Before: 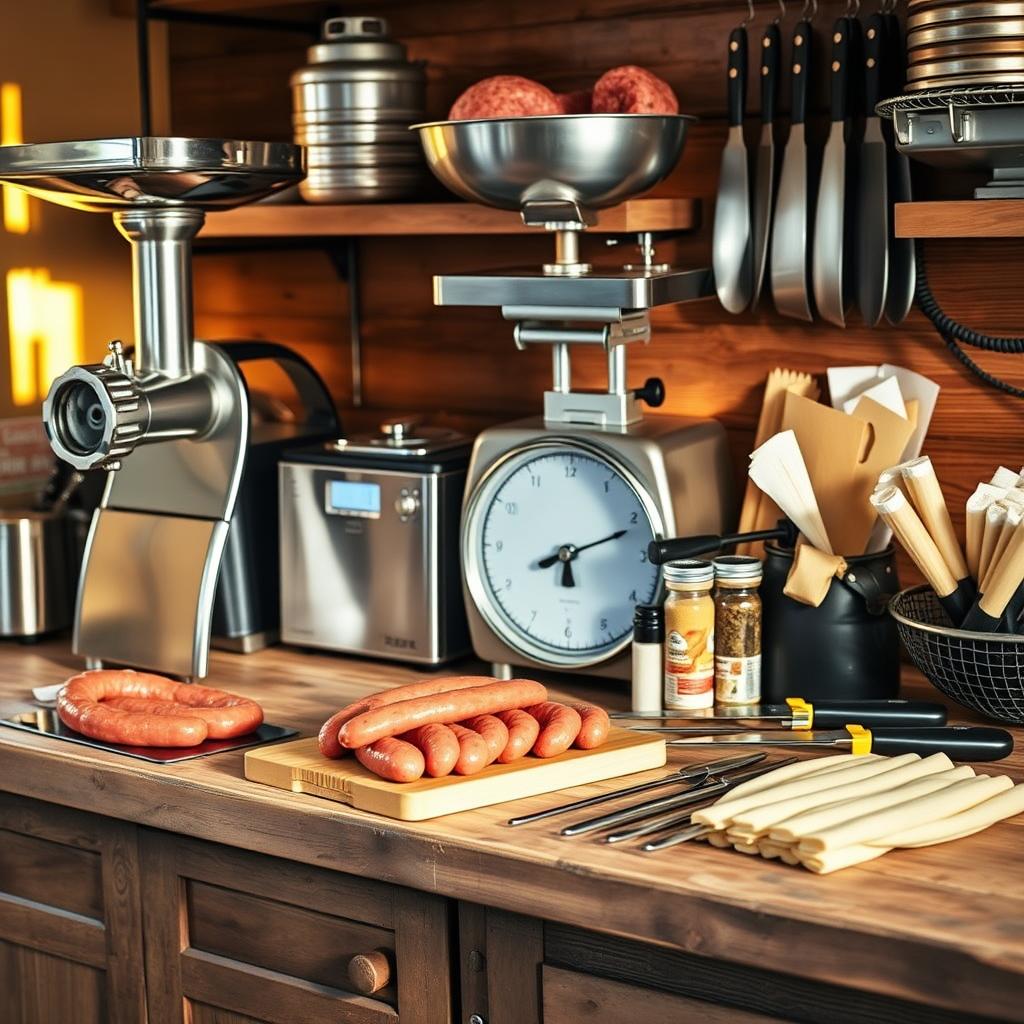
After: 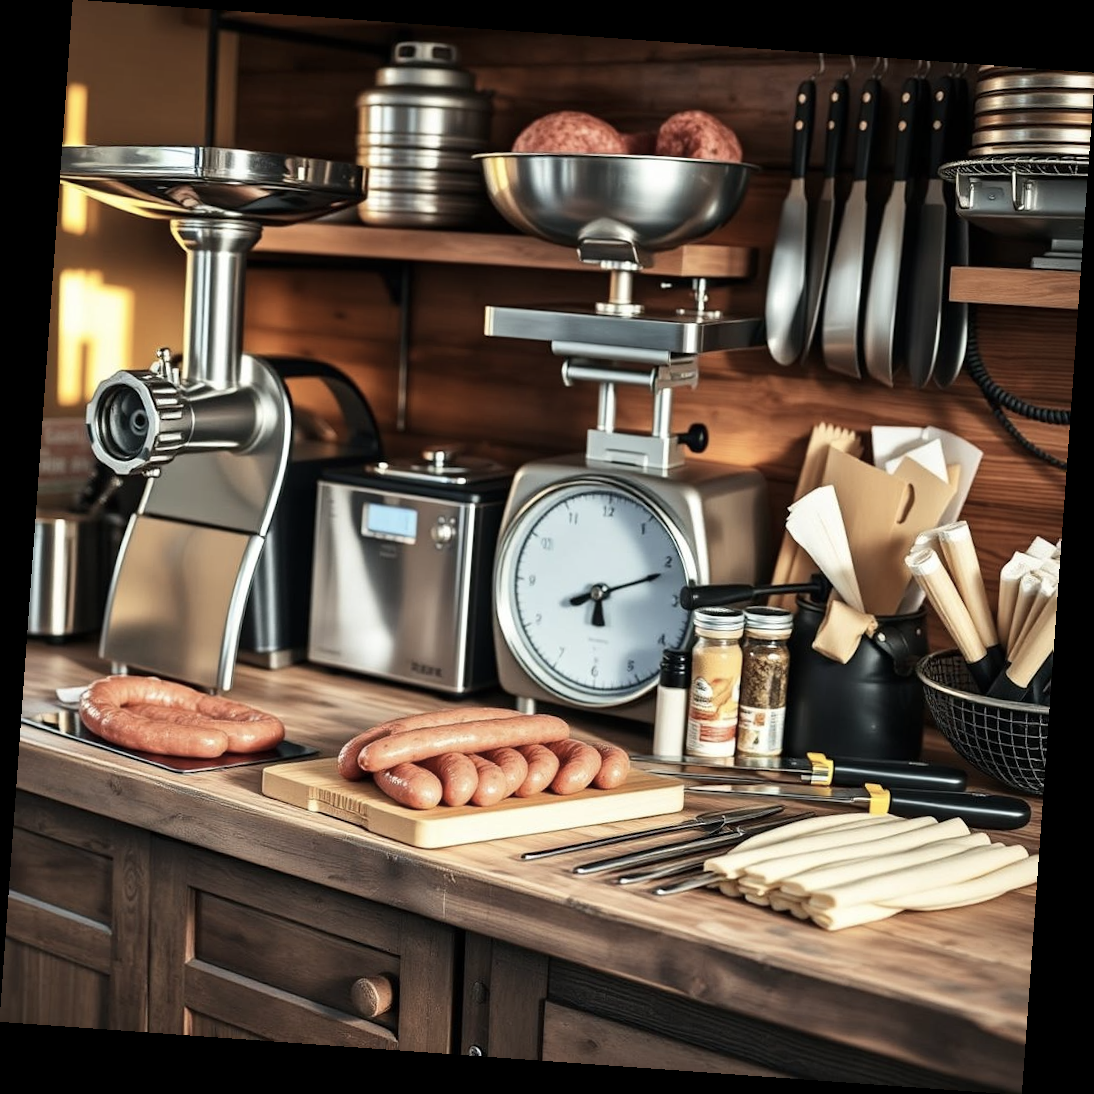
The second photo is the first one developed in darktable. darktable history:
rotate and perspective: rotation 4.1°, automatic cropping off
local contrast: mode bilateral grid, contrast 20, coarseness 50, detail 102%, midtone range 0.2
contrast brightness saturation: contrast 0.1, saturation -0.36
